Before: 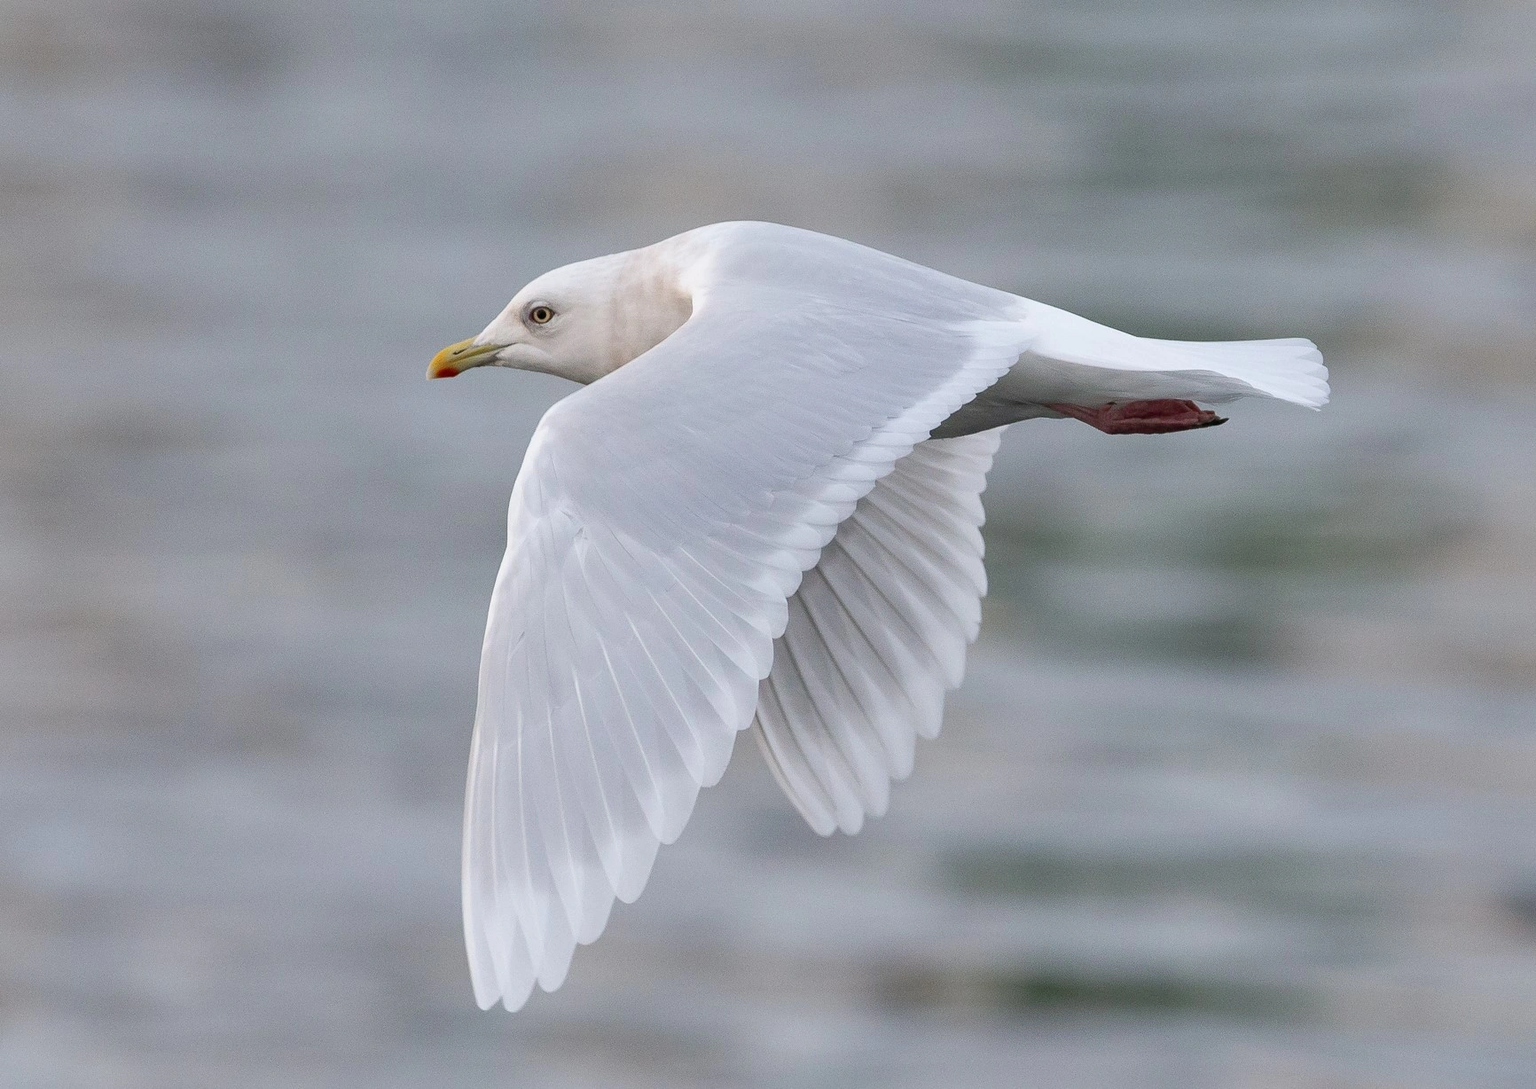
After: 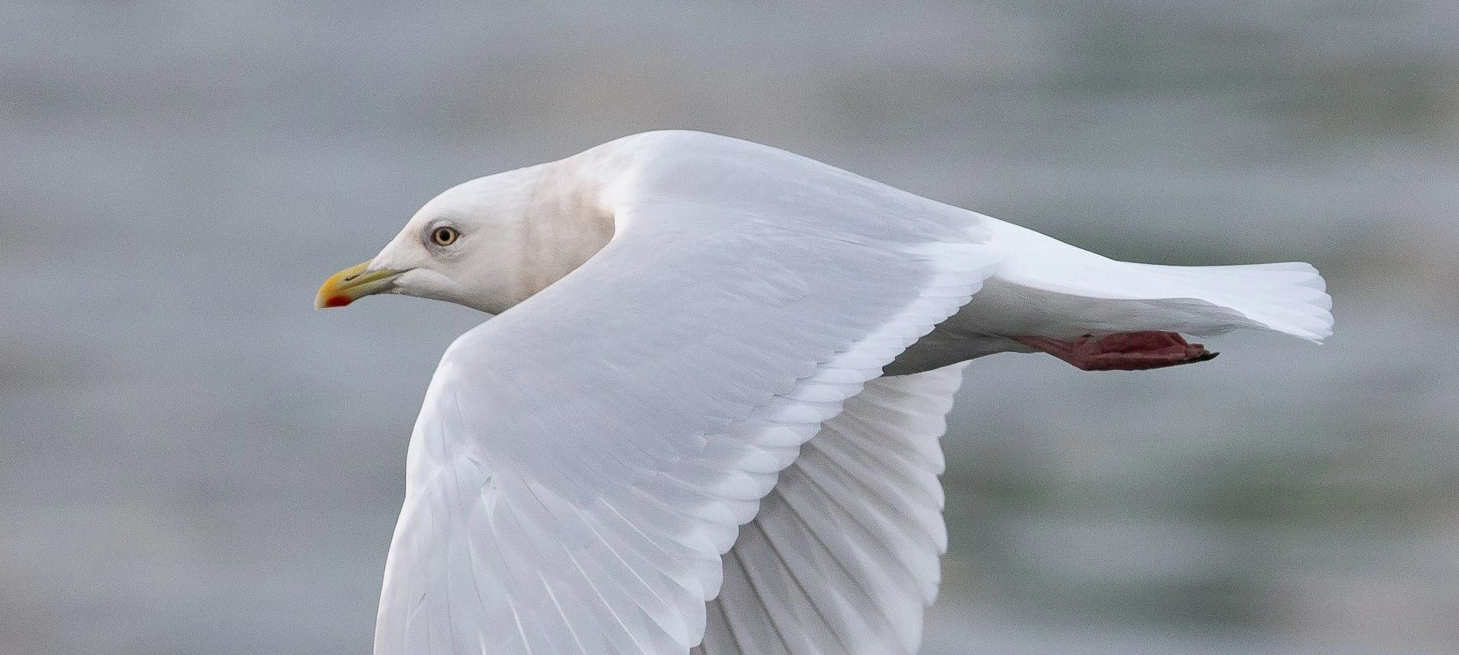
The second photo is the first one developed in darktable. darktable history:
crop and rotate: left 9.628%, top 9.741%, right 6.105%, bottom 36.839%
